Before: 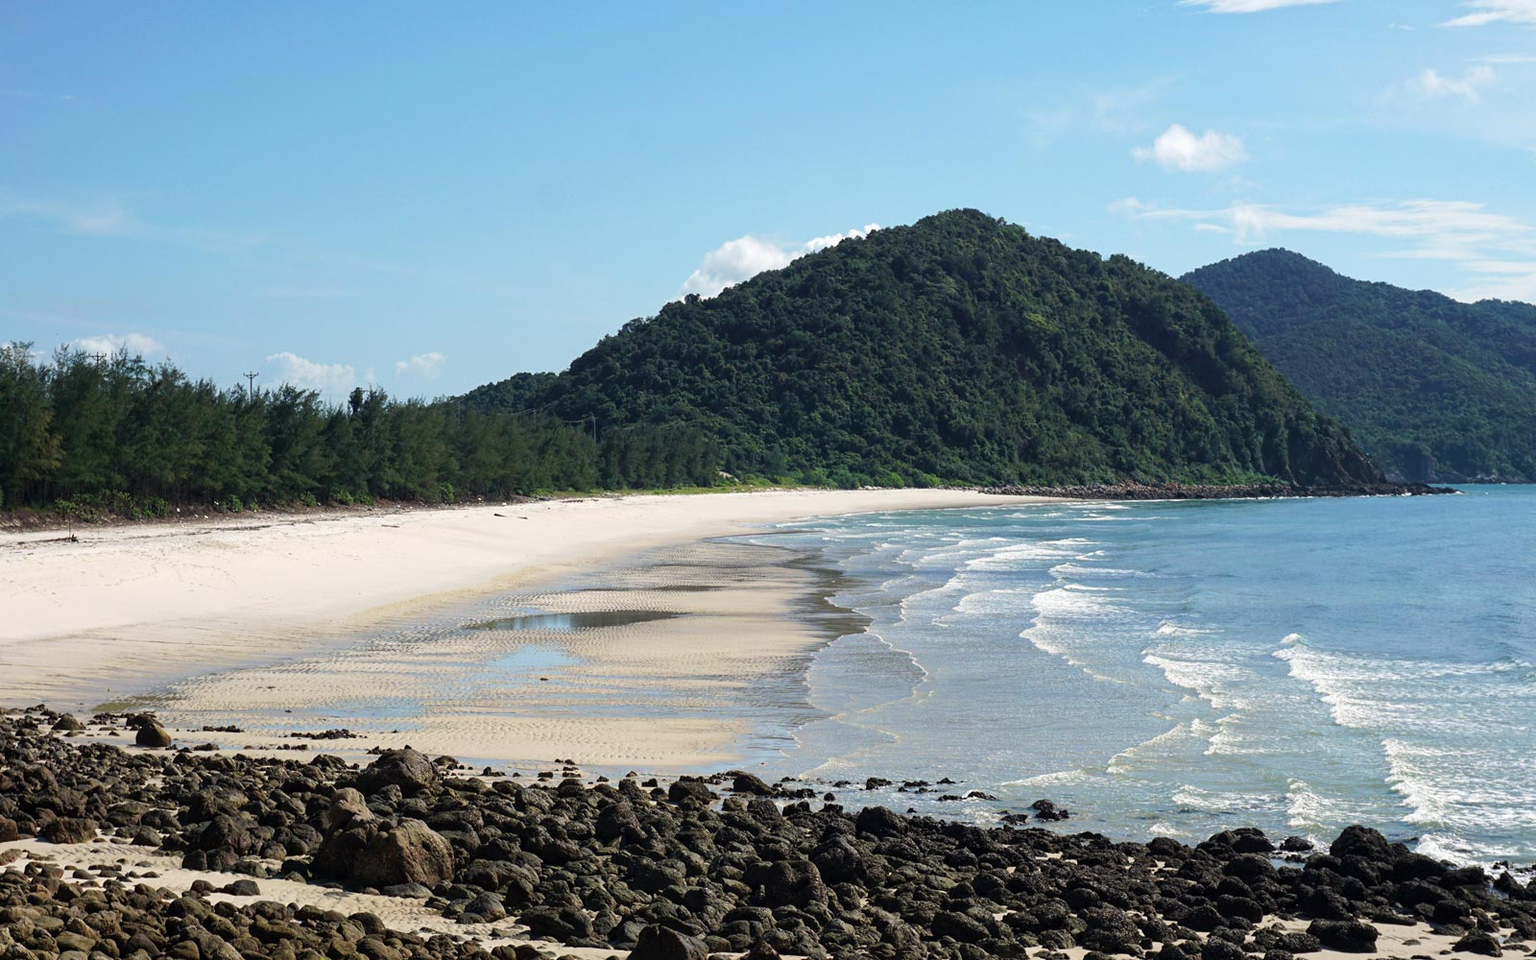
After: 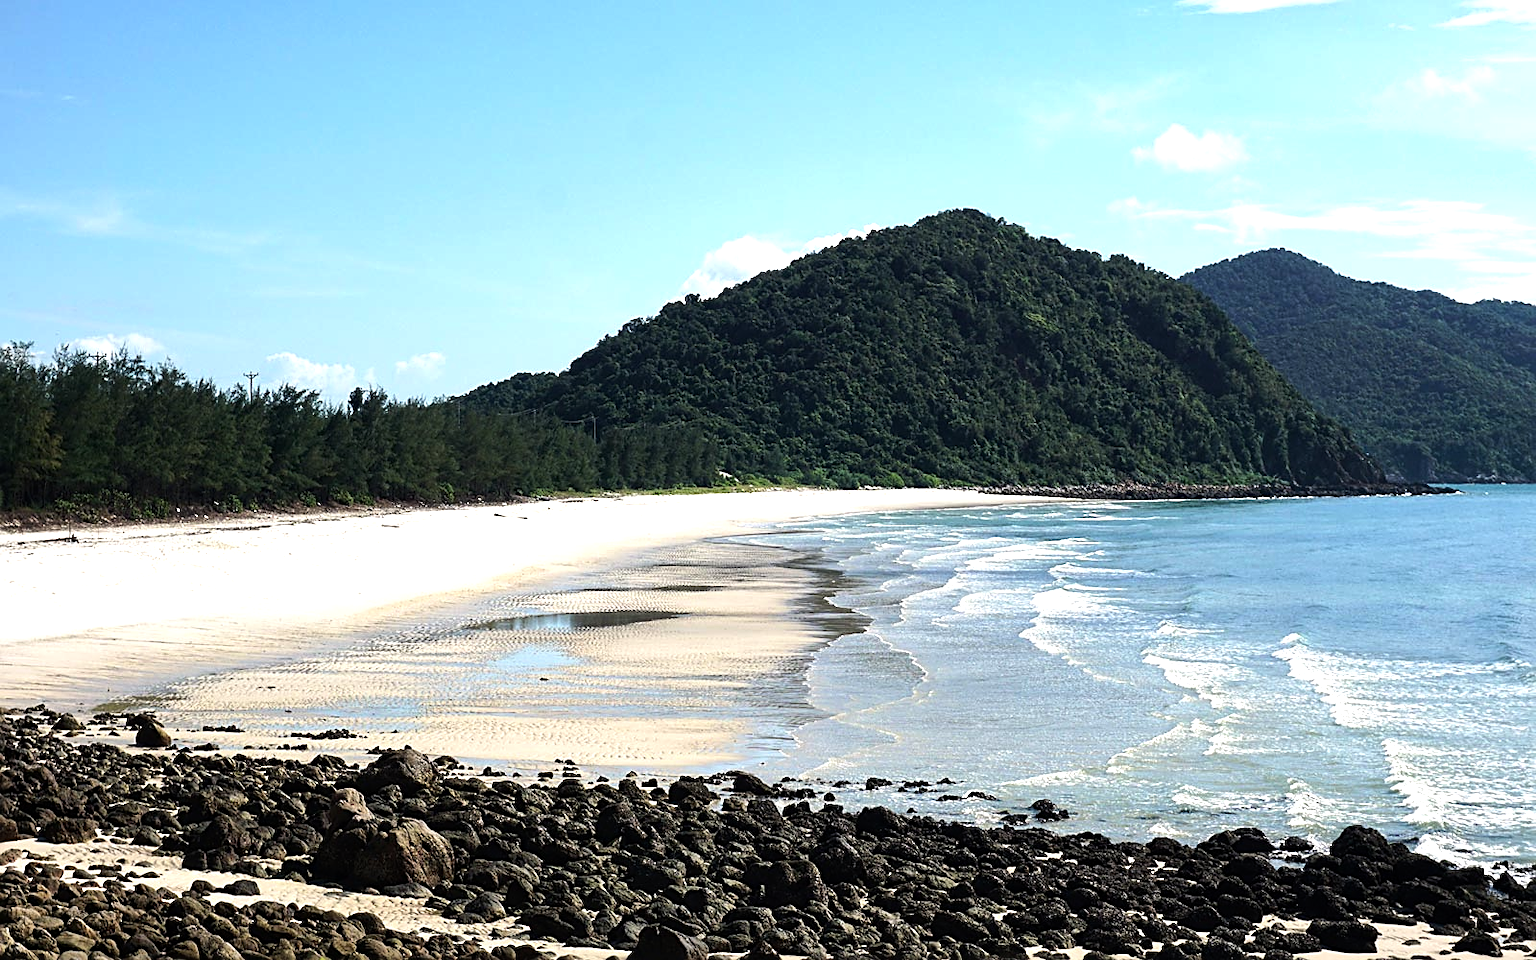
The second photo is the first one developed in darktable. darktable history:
shadows and highlights: shadows 36.89, highlights -26.68, soften with gaussian
sharpen: on, module defaults
tone equalizer: -8 EV -0.785 EV, -7 EV -0.721 EV, -6 EV -0.625 EV, -5 EV -0.407 EV, -3 EV 0.388 EV, -2 EV 0.6 EV, -1 EV 0.675 EV, +0 EV 0.73 EV, edges refinement/feathering 500, mask exposure compensation -1.57 EV, preserve details no
